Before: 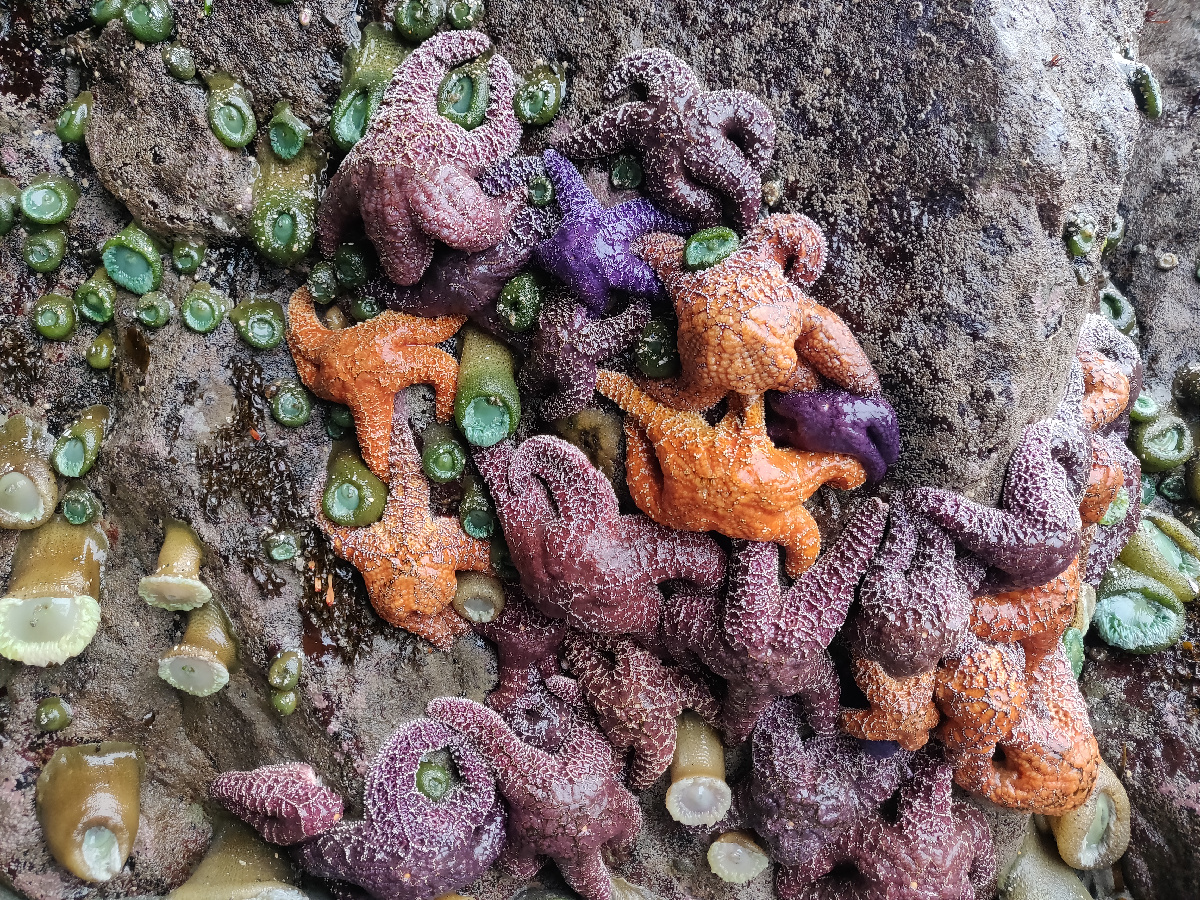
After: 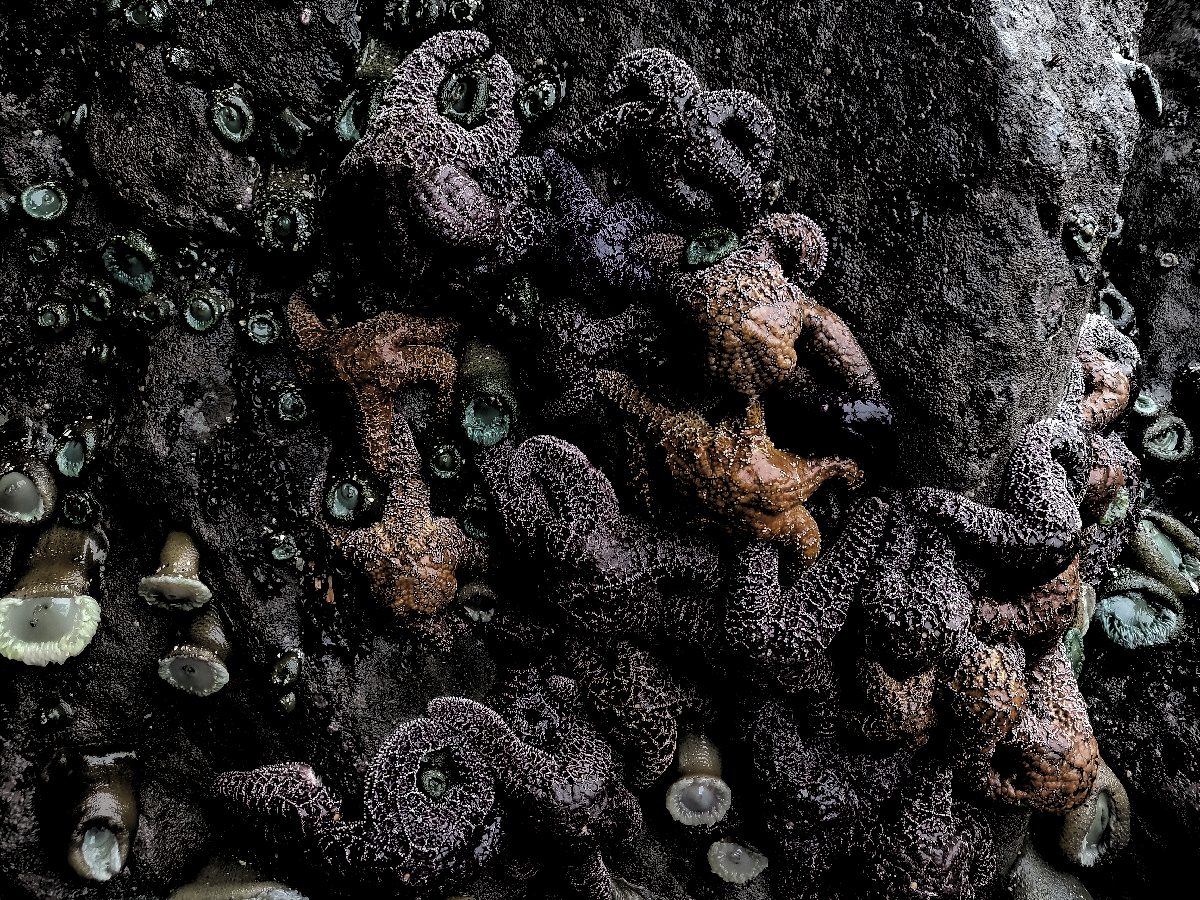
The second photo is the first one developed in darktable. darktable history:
rgb curve: curves: ch0 [(0, 0) (0.093, 0.159) (0.241, 0.265) (0.414, 0.42) (1, 1)], compensate middle gray true, preserve colors basic power
levels: levels [0.514, 0.759, 1]
